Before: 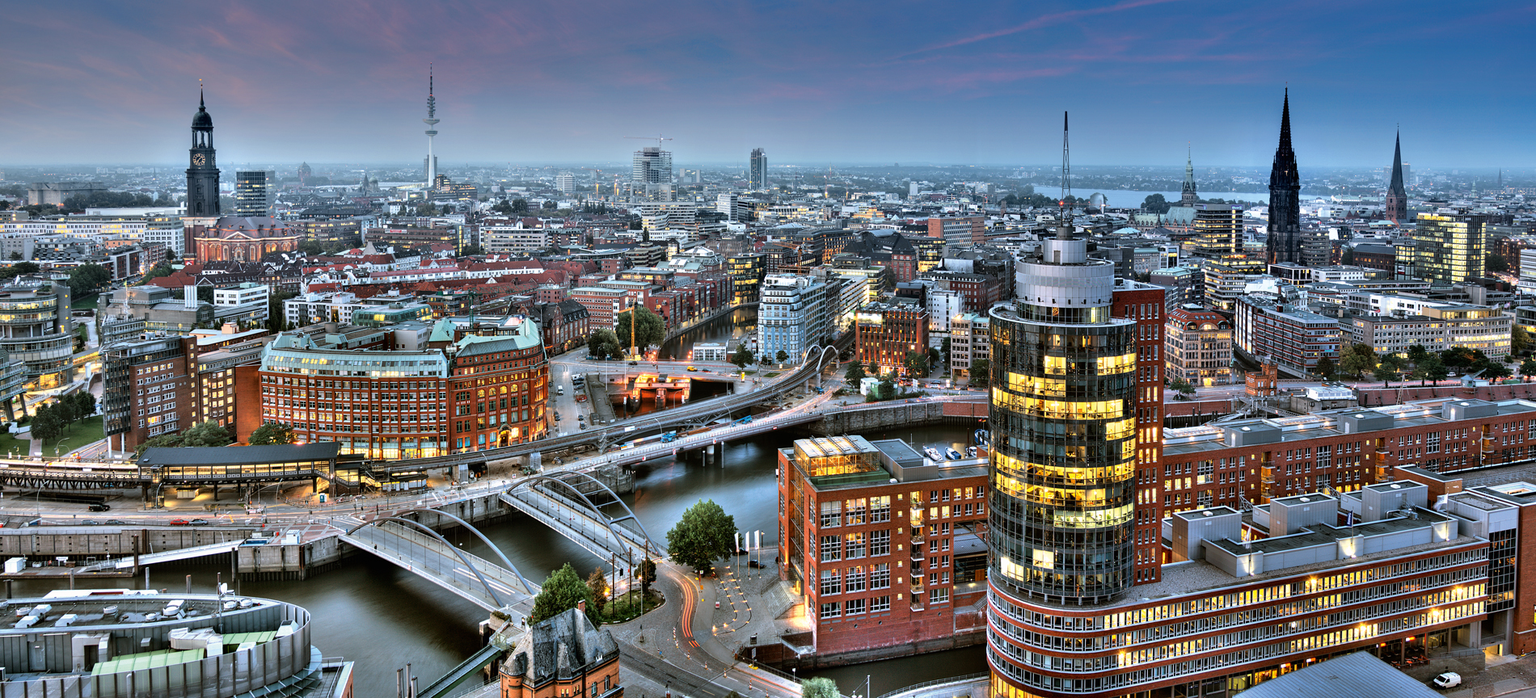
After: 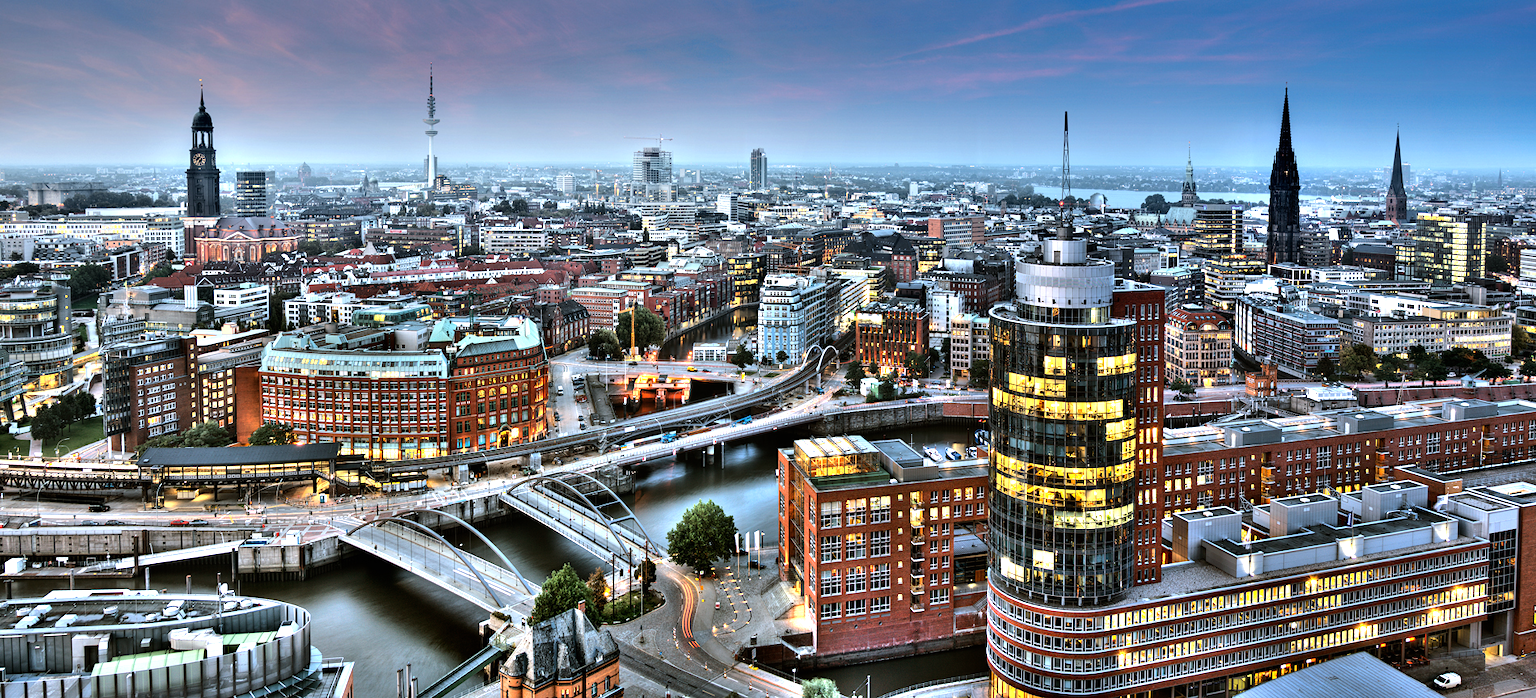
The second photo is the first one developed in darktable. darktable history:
tone equalizer: -8 EV -0.767 EV, -7 EV -0.73 EV, -6 EV -0.61 EV, -5 EV -0.398 EV, -3 EV 0.395 EV, -2 EV 0.6 EV, -1 EV 0.693 EV, +0 EV 0.732 EV, edges refinement/feathering 500, mask exposure compensation -1.57 EV, preserve details no
